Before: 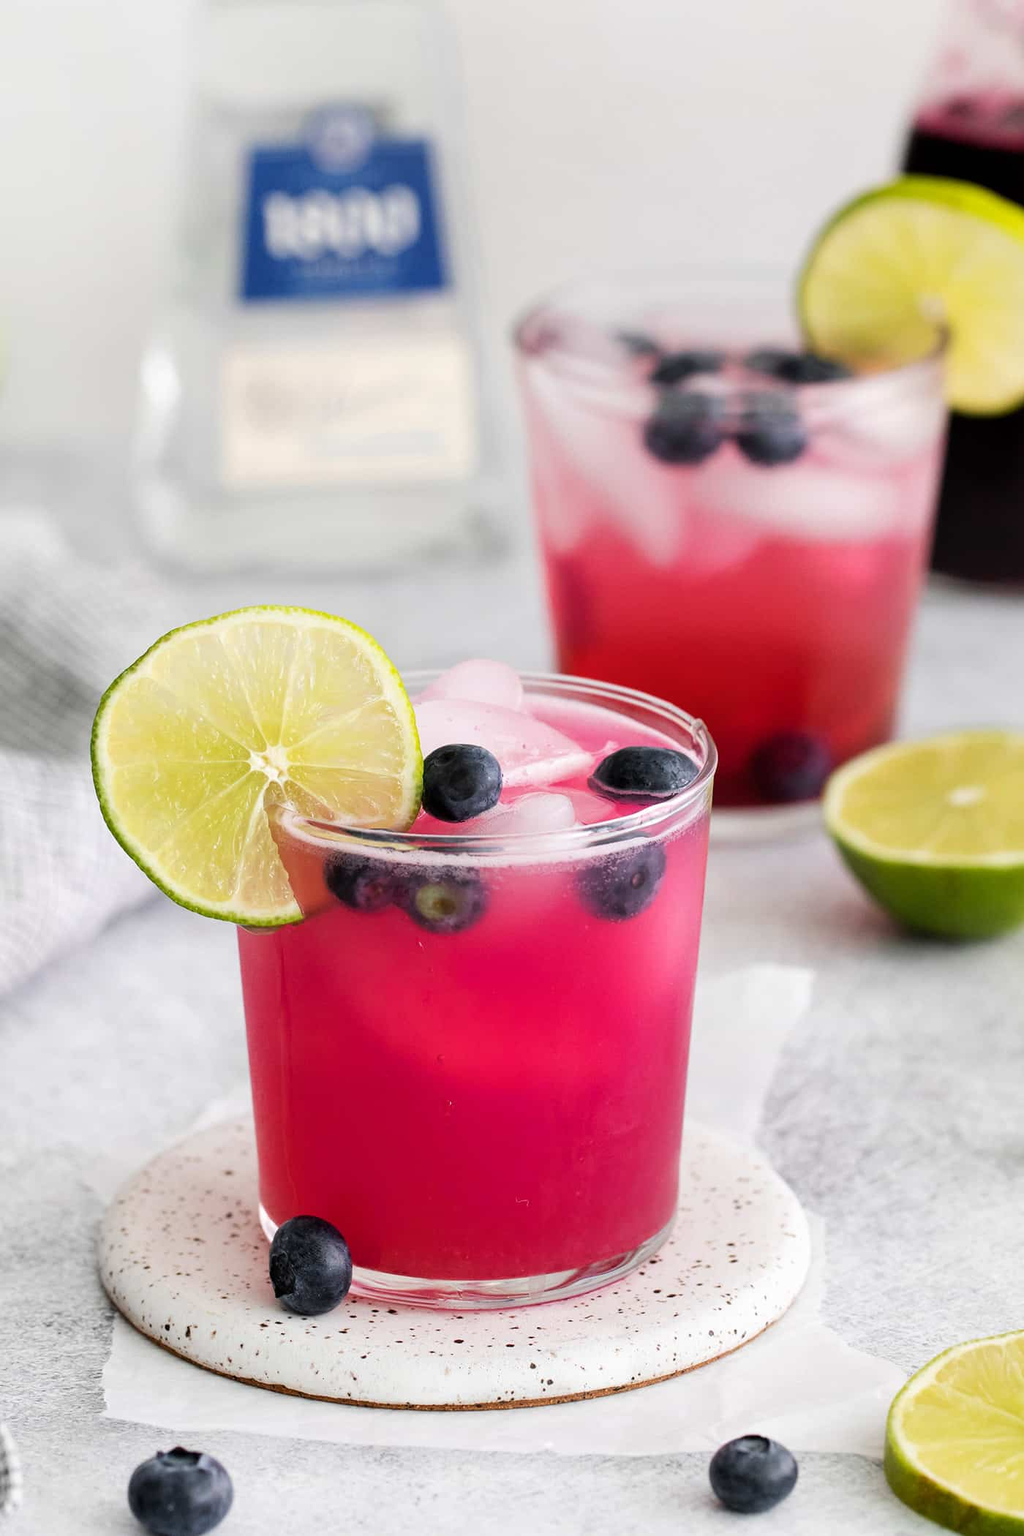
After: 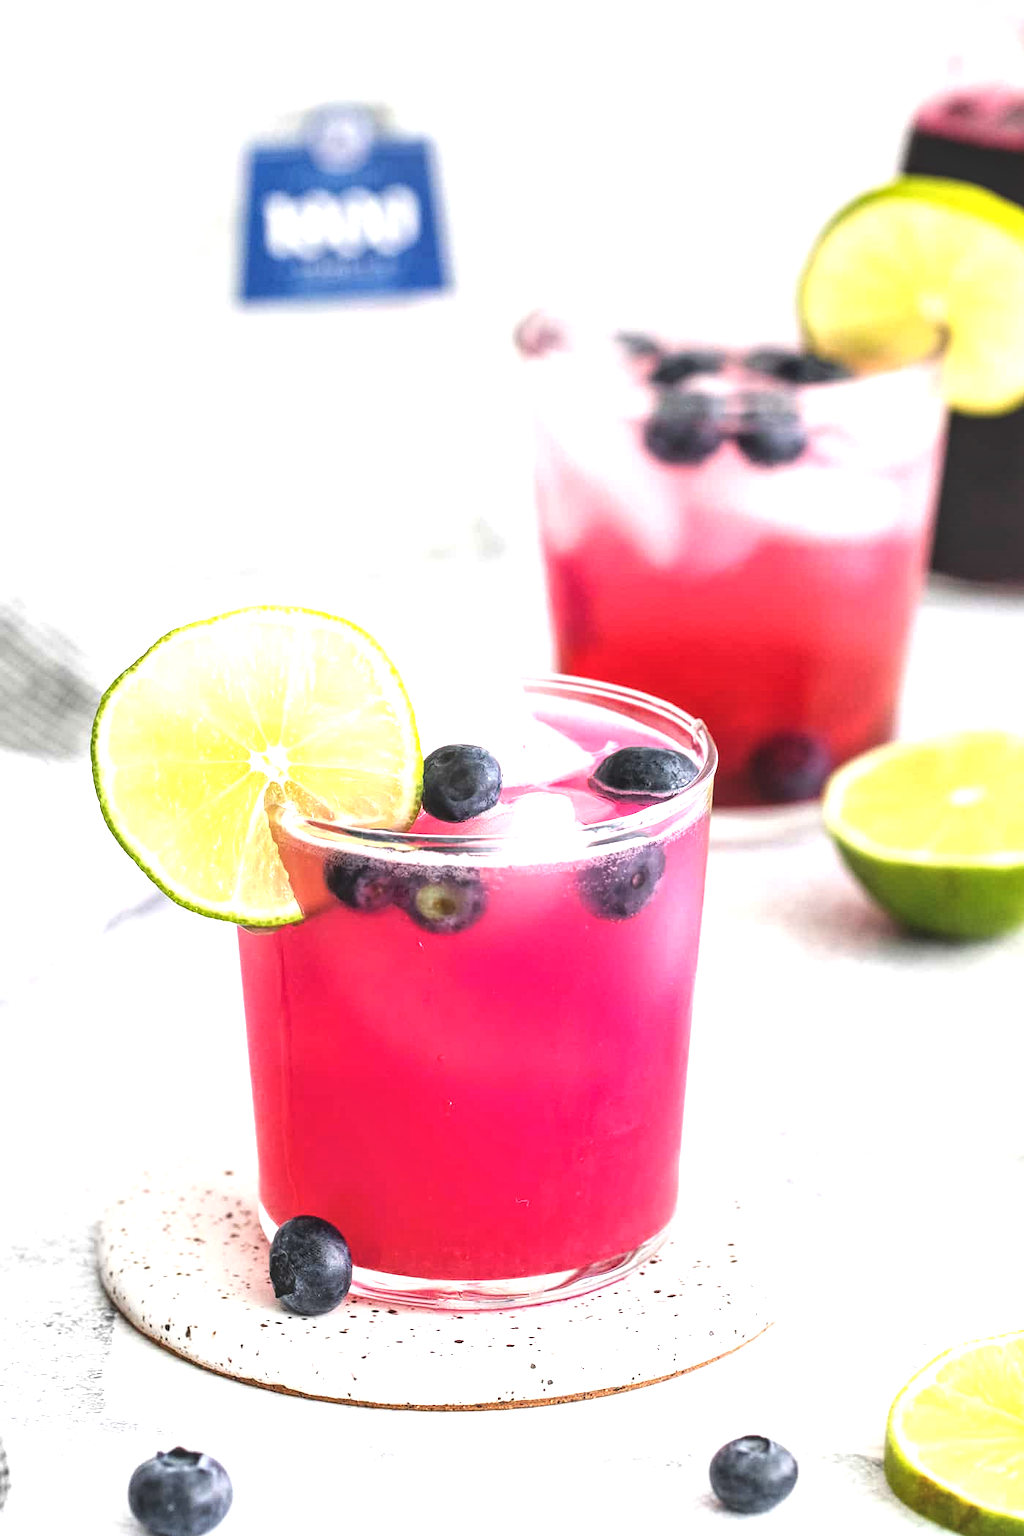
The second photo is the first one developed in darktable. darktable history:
exposure: black level correction -0.005, exposure 1 EV, compensate exposure bias true, compensate highlight preservation false
local contrast: detail 130%
